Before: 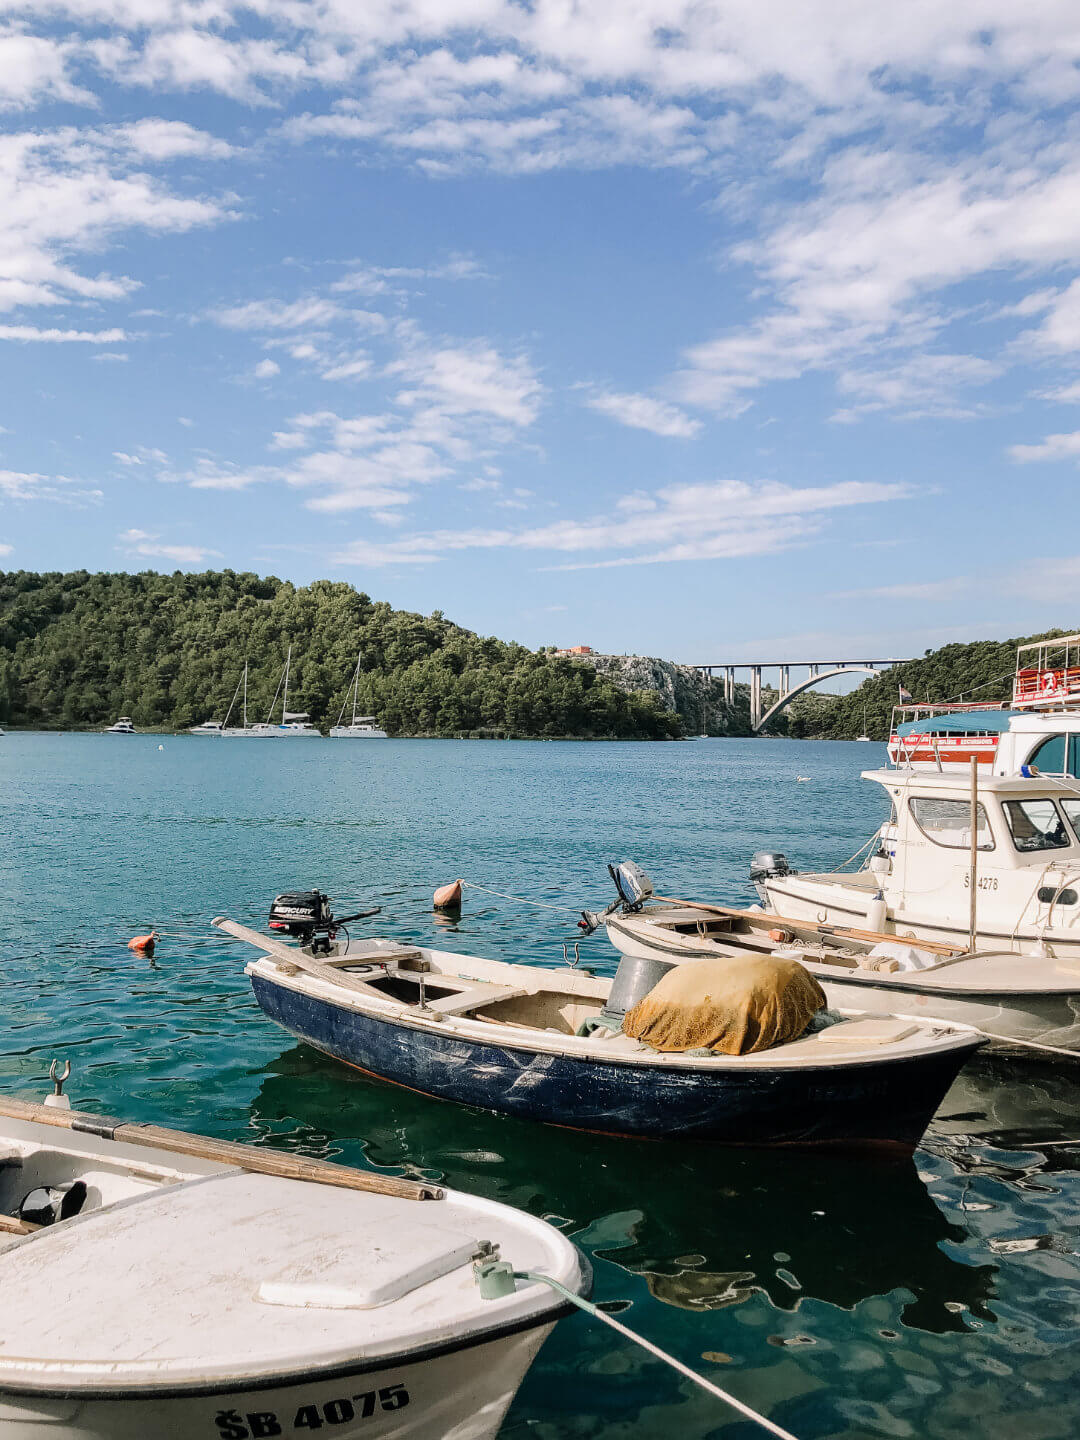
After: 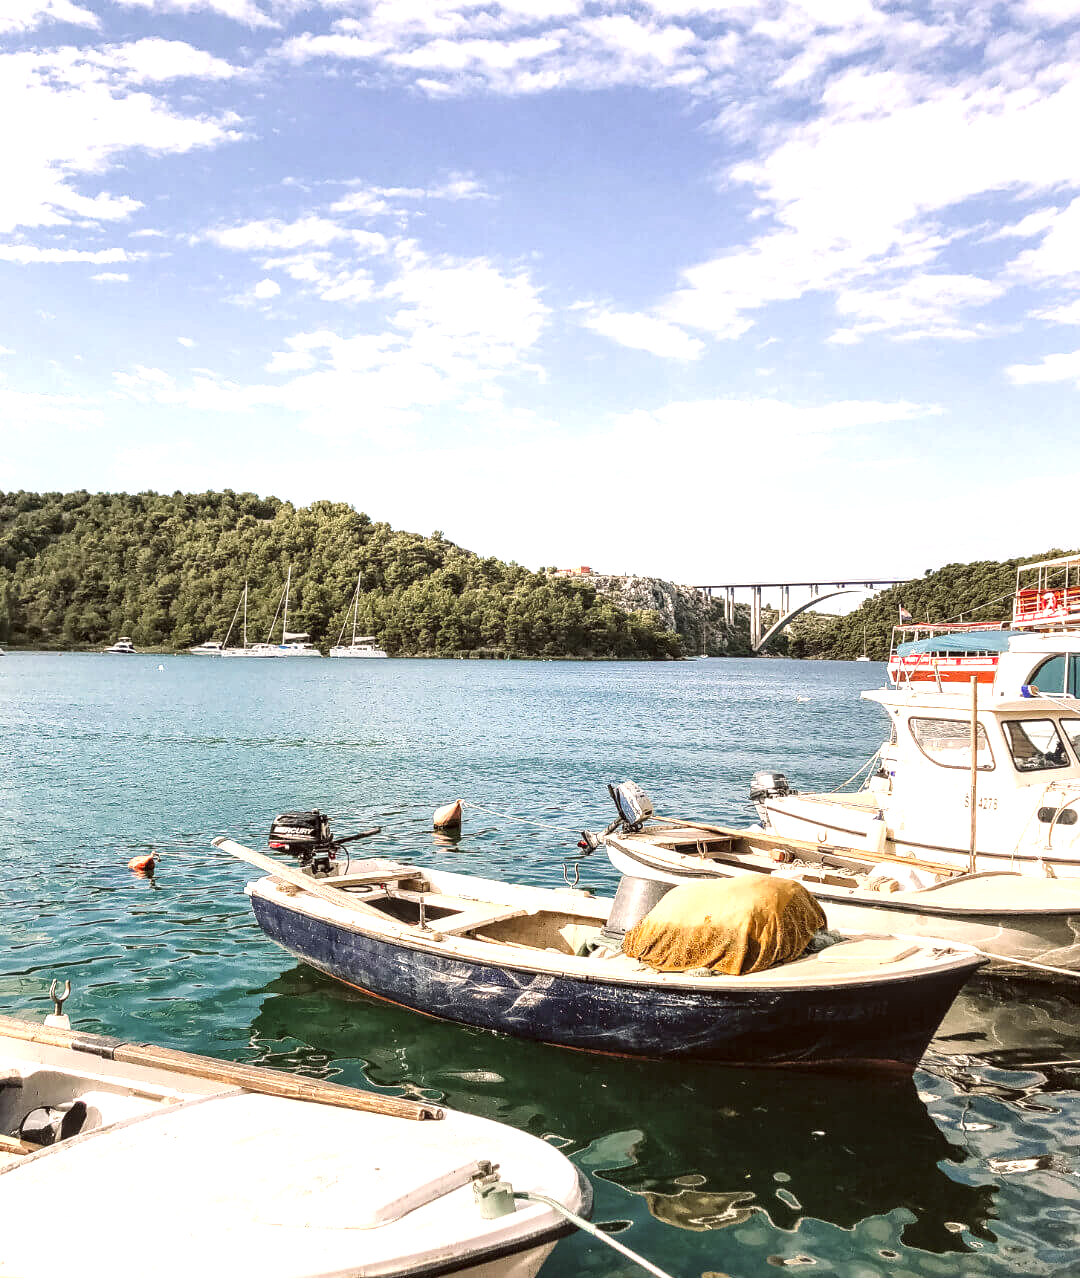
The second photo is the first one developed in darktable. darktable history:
local contrast: detail 130%
crop and rotate: top 5.609%, bottom 5.609%
color correction: highlights a* 6.27, highlights b* 8.19, shadows a* 5.94, shadows b* 7.23, saturation 0.9
shadows and highlights: shadows 25, highlights -25
levels: mode automatic, black 0.023%, white 99.97%, levels [0.062, 0.494, 0.925]
exposure: exposure 0.999 EV, compensate highlight preservation false
white balance: emerald 1
